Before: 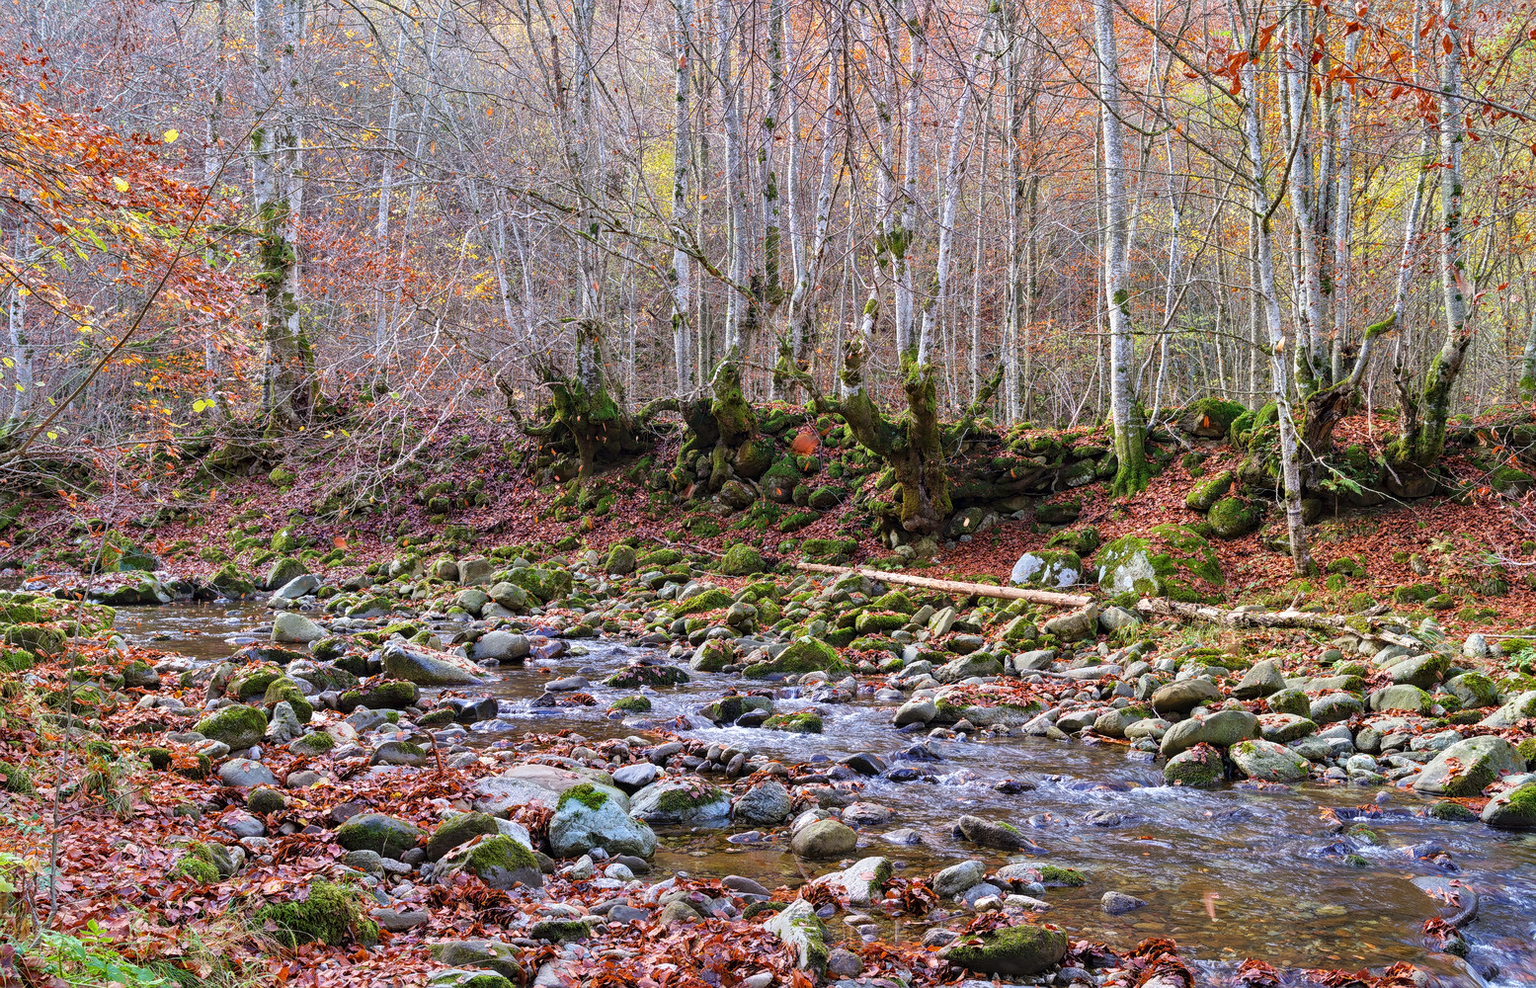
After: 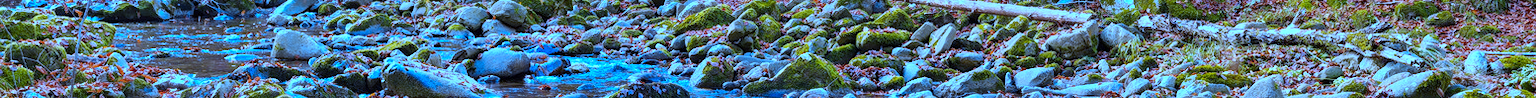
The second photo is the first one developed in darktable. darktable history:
color zones: curves: ch1 [(0.239, 0.552) (0.75, 0.5)]; ch2 [(0.25, 0.462) (0.749, 0.457)], mix 25.94%
crop and rotate: top 59.084%, bottom 30.916%
white balance: red 0.766, blue 1.537
tone equalizer: -7 EV 0.13 EV, smoothing diameter 25%, edges refinement/feathering 10, preserve details guided filter
